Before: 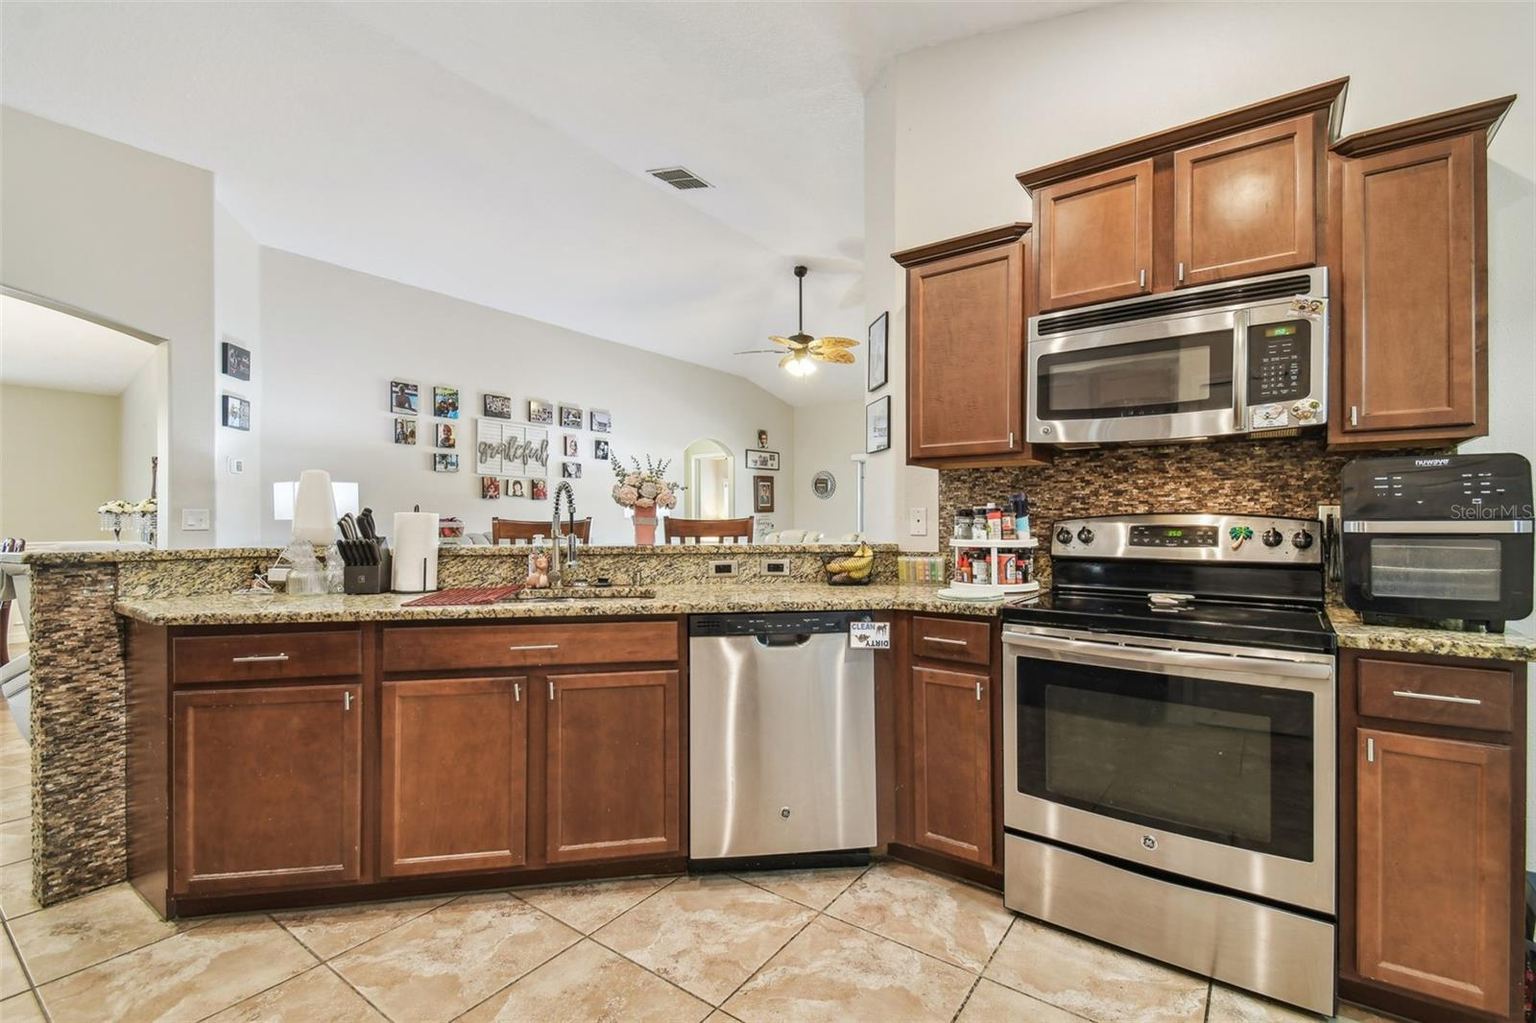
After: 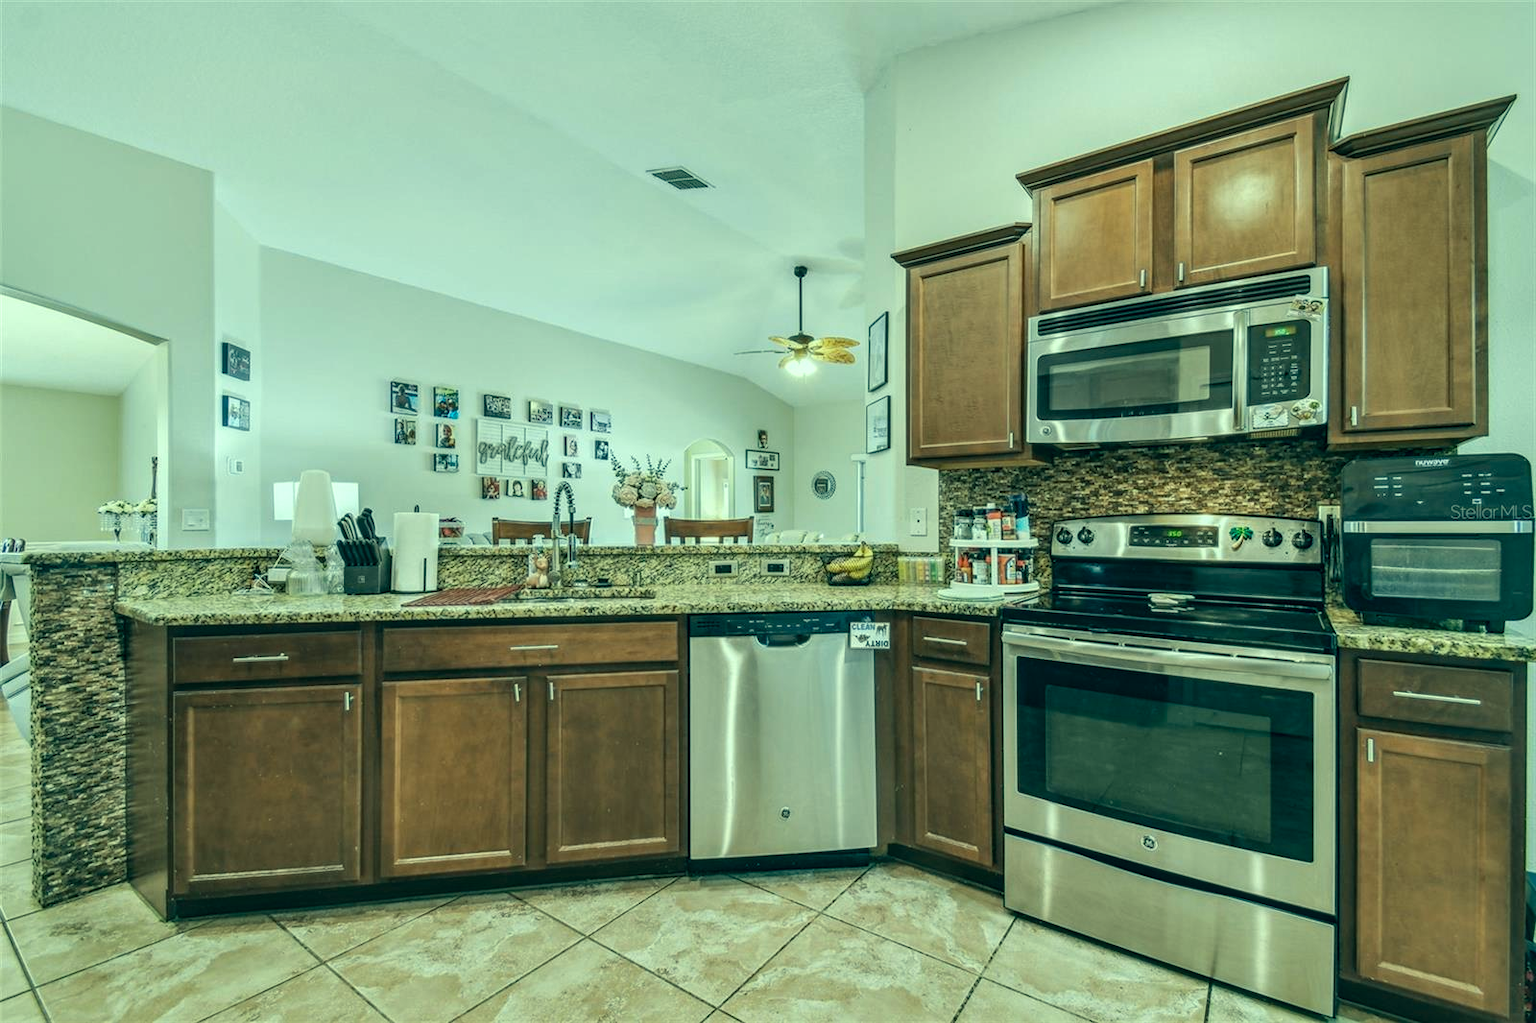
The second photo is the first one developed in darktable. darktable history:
local contrast: on, module defaults
color correction: highlights a* -19.8, highlights b* 9.8, shadows a* -20.89, shadows b* -11.05
